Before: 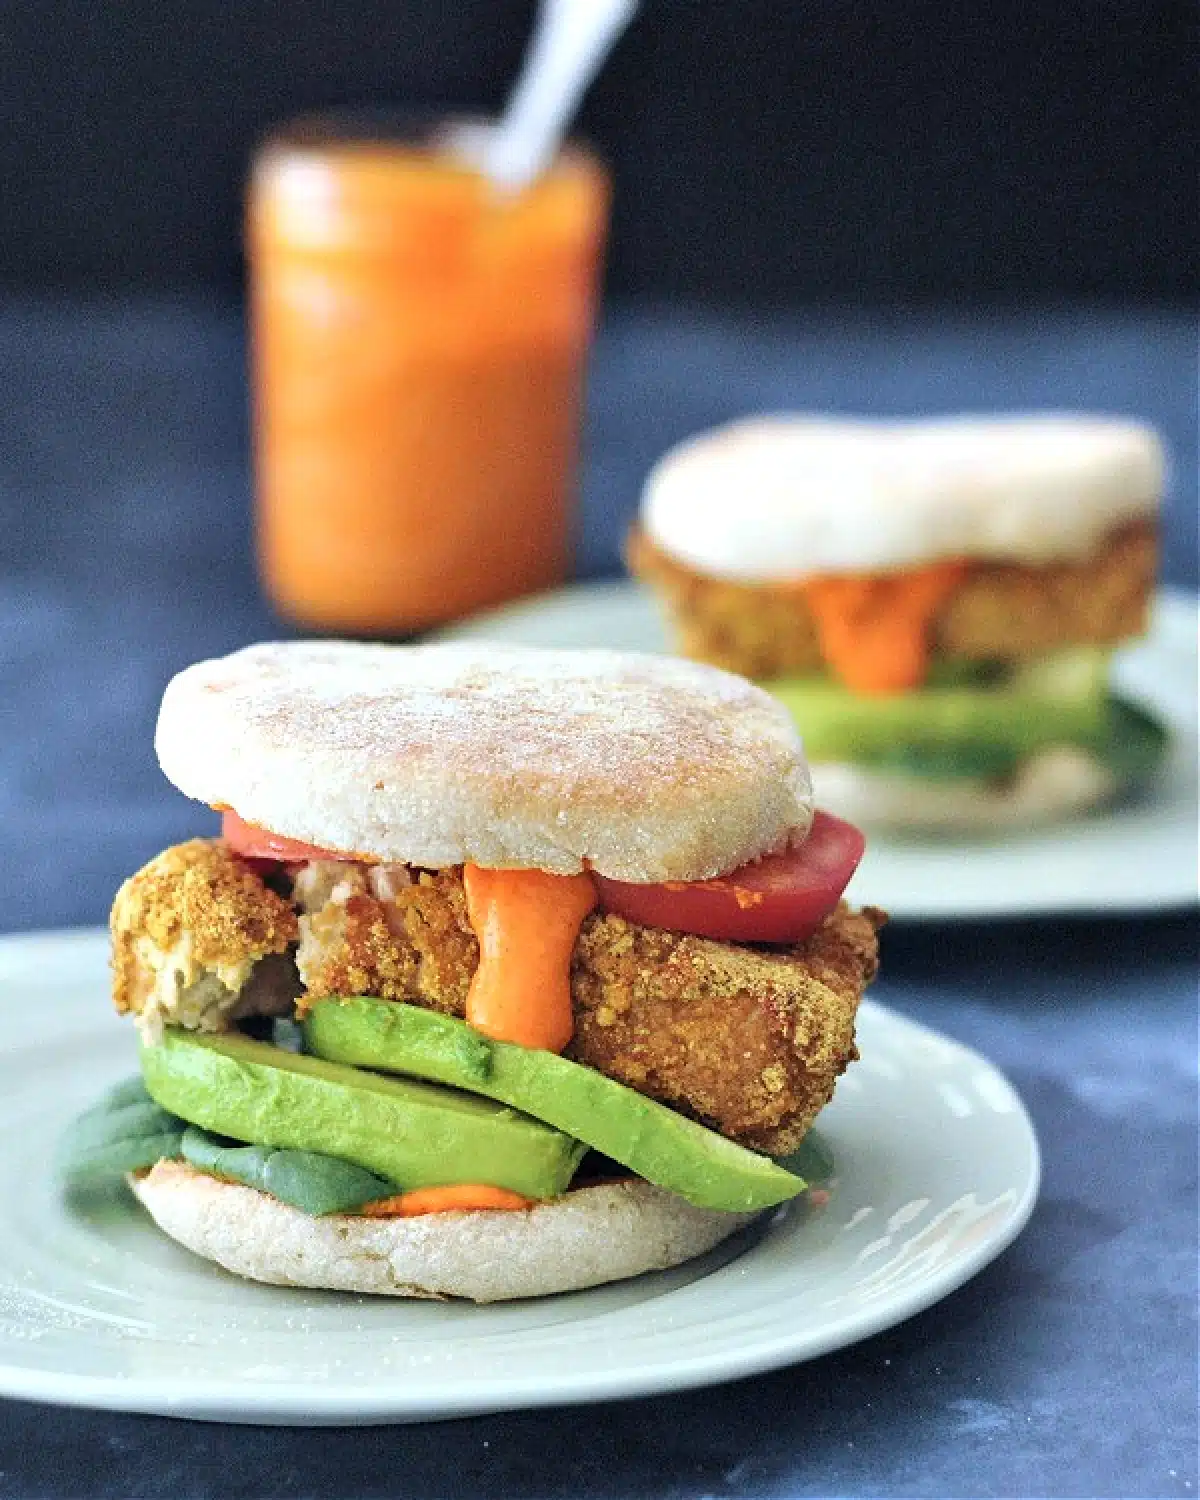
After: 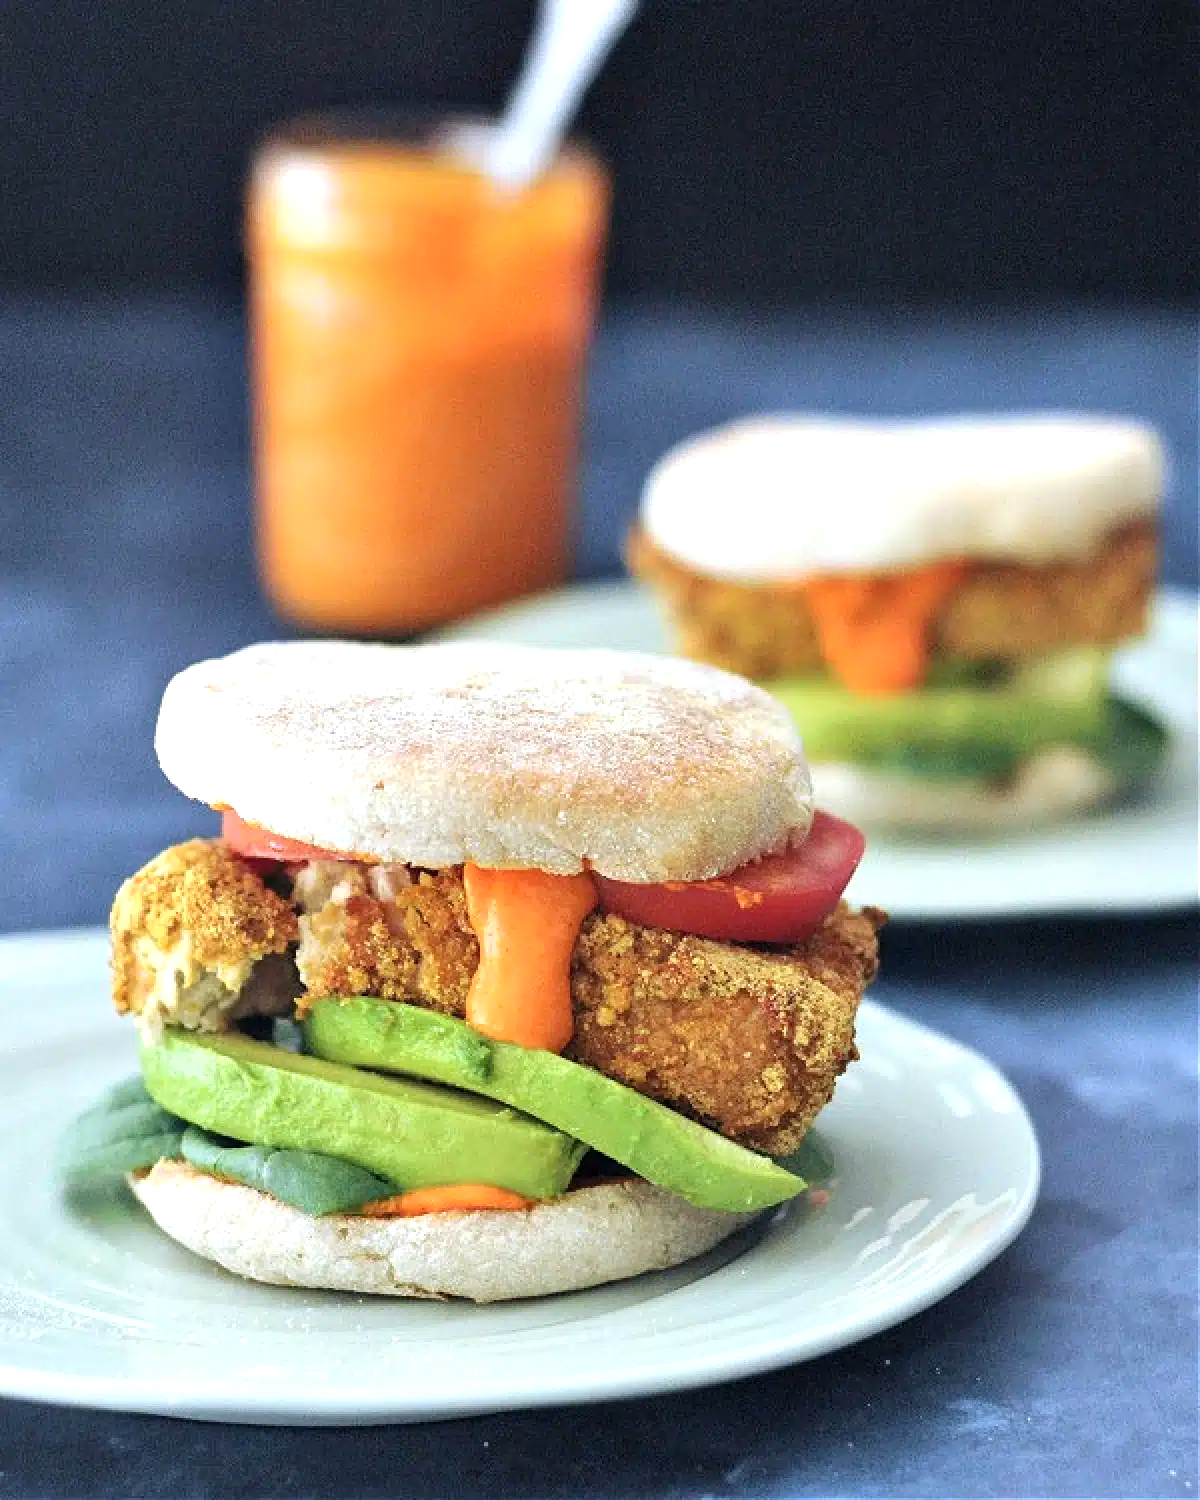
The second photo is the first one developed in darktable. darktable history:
exposure: exposure 0.236 EV, compensate highlight preservation false
